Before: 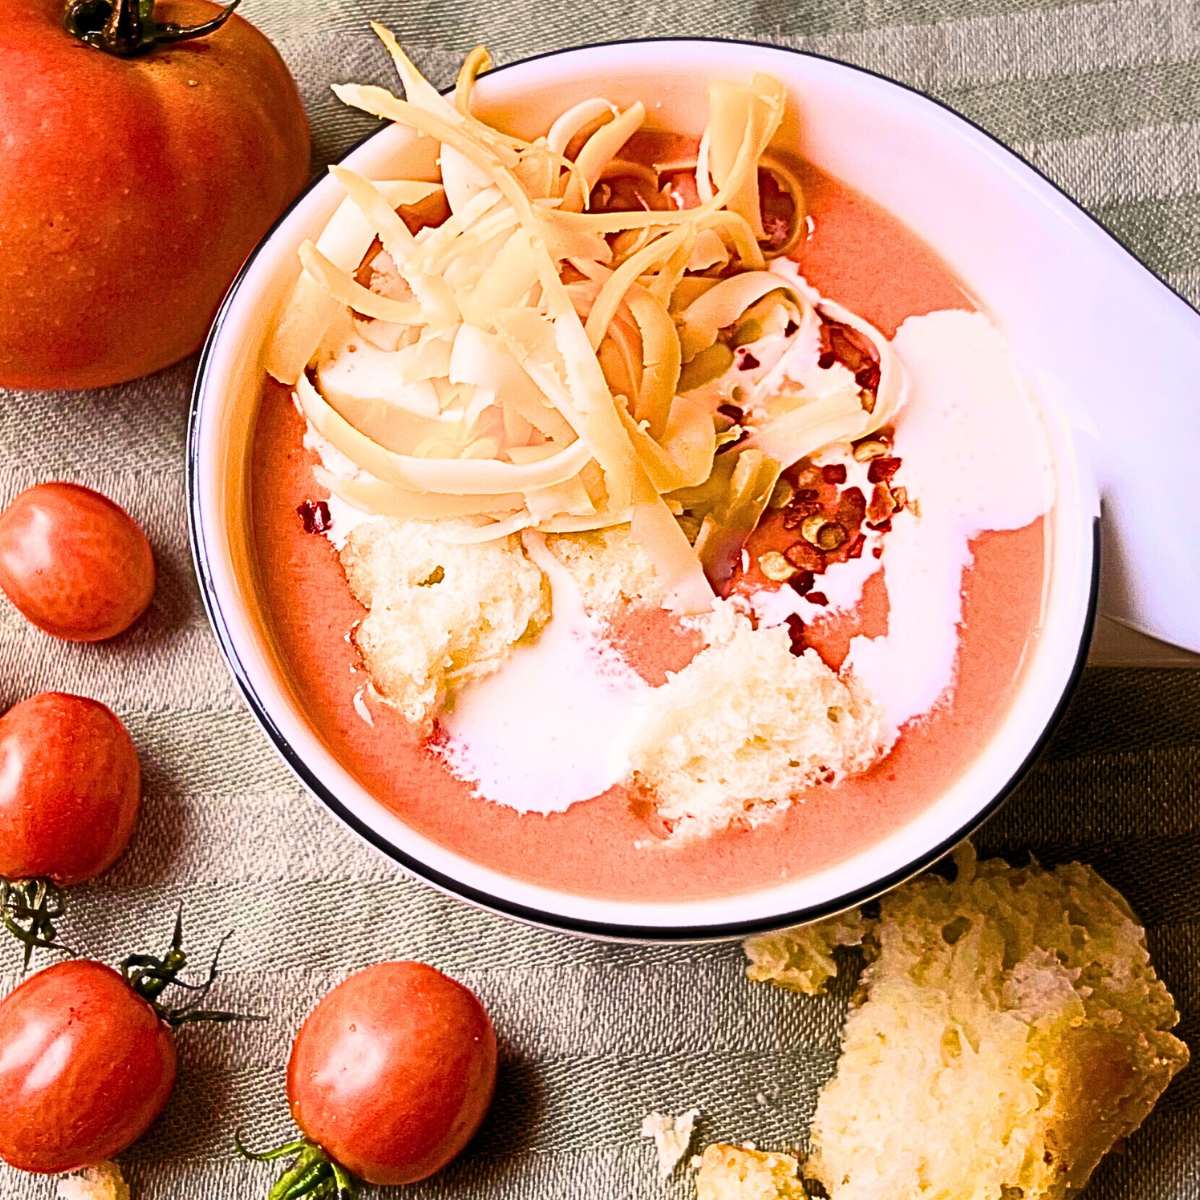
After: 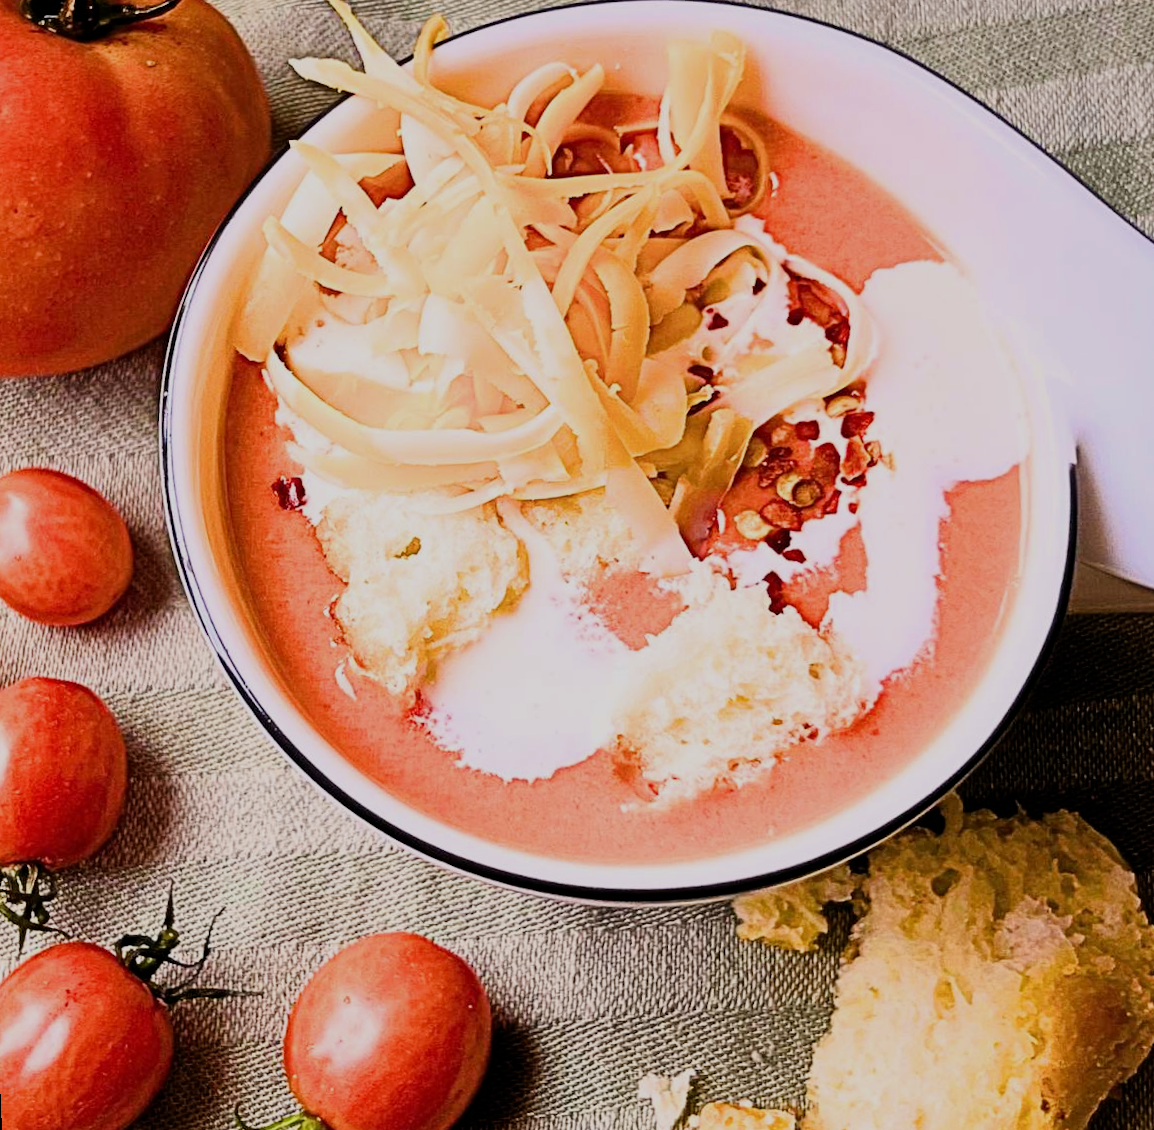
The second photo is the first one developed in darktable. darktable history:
filmic rgb: black relative exposure -7.65 EV, white relative exposure 4.56 EV, hardness 3.61
rotate and perspective: rotation -2.12°, lens shift (vertical) 0.009, lens shift (horizontal) -0.008, automatic cropping original format, crop left 0.036, crop right 0.964, crop top 0.05, crop bottom 0.959
